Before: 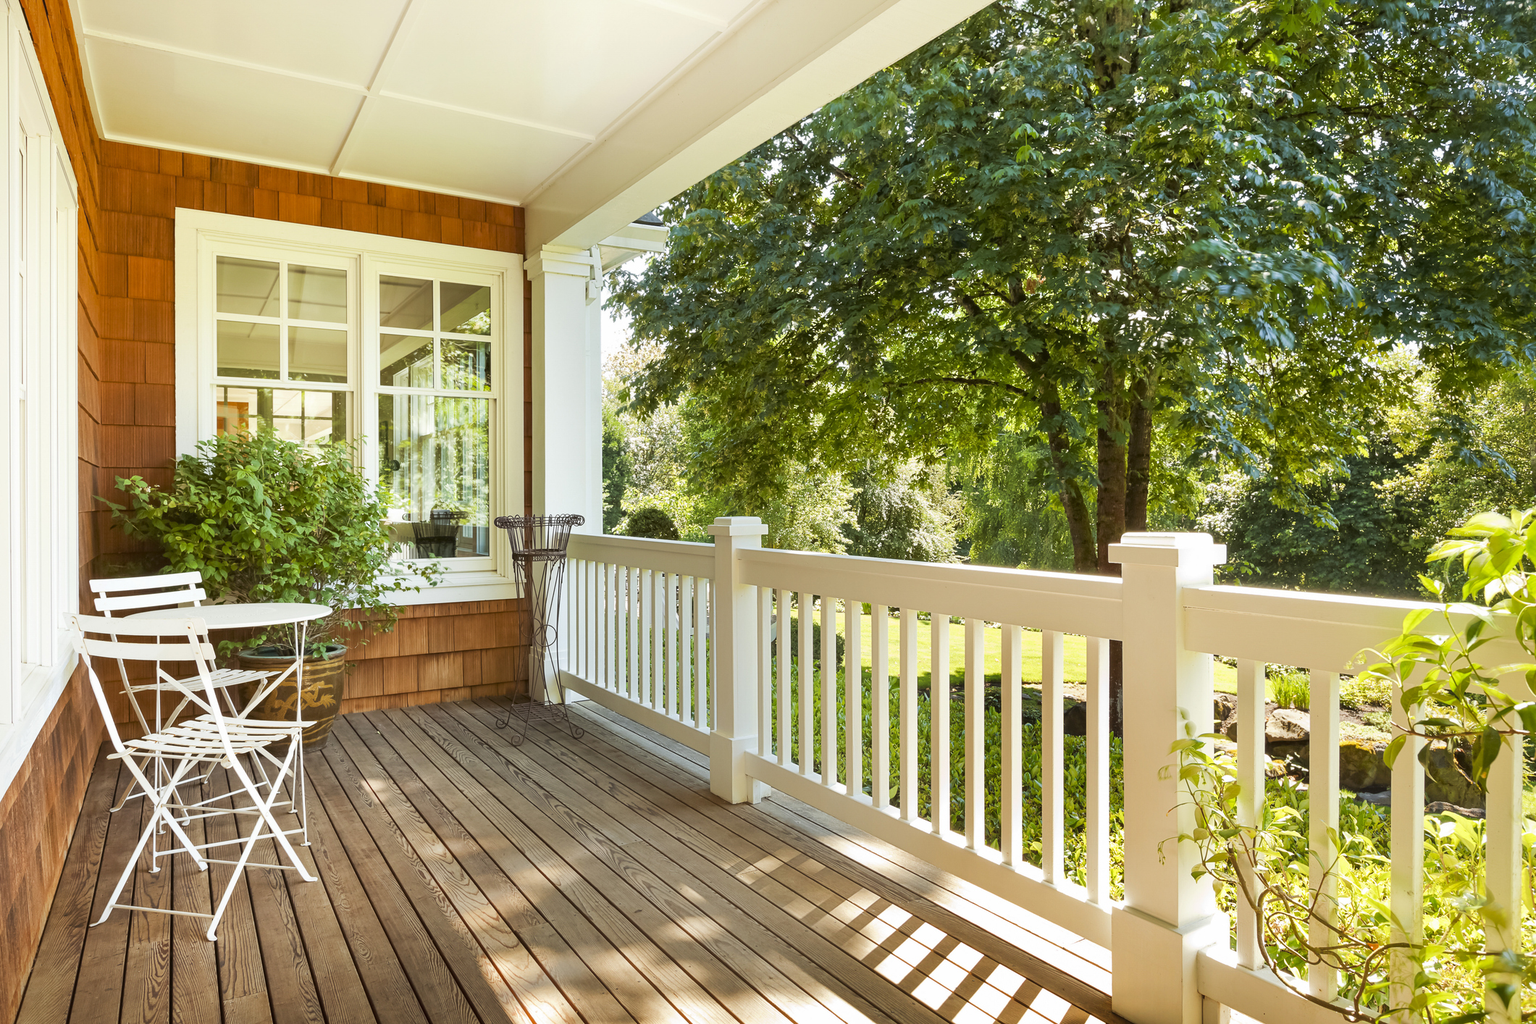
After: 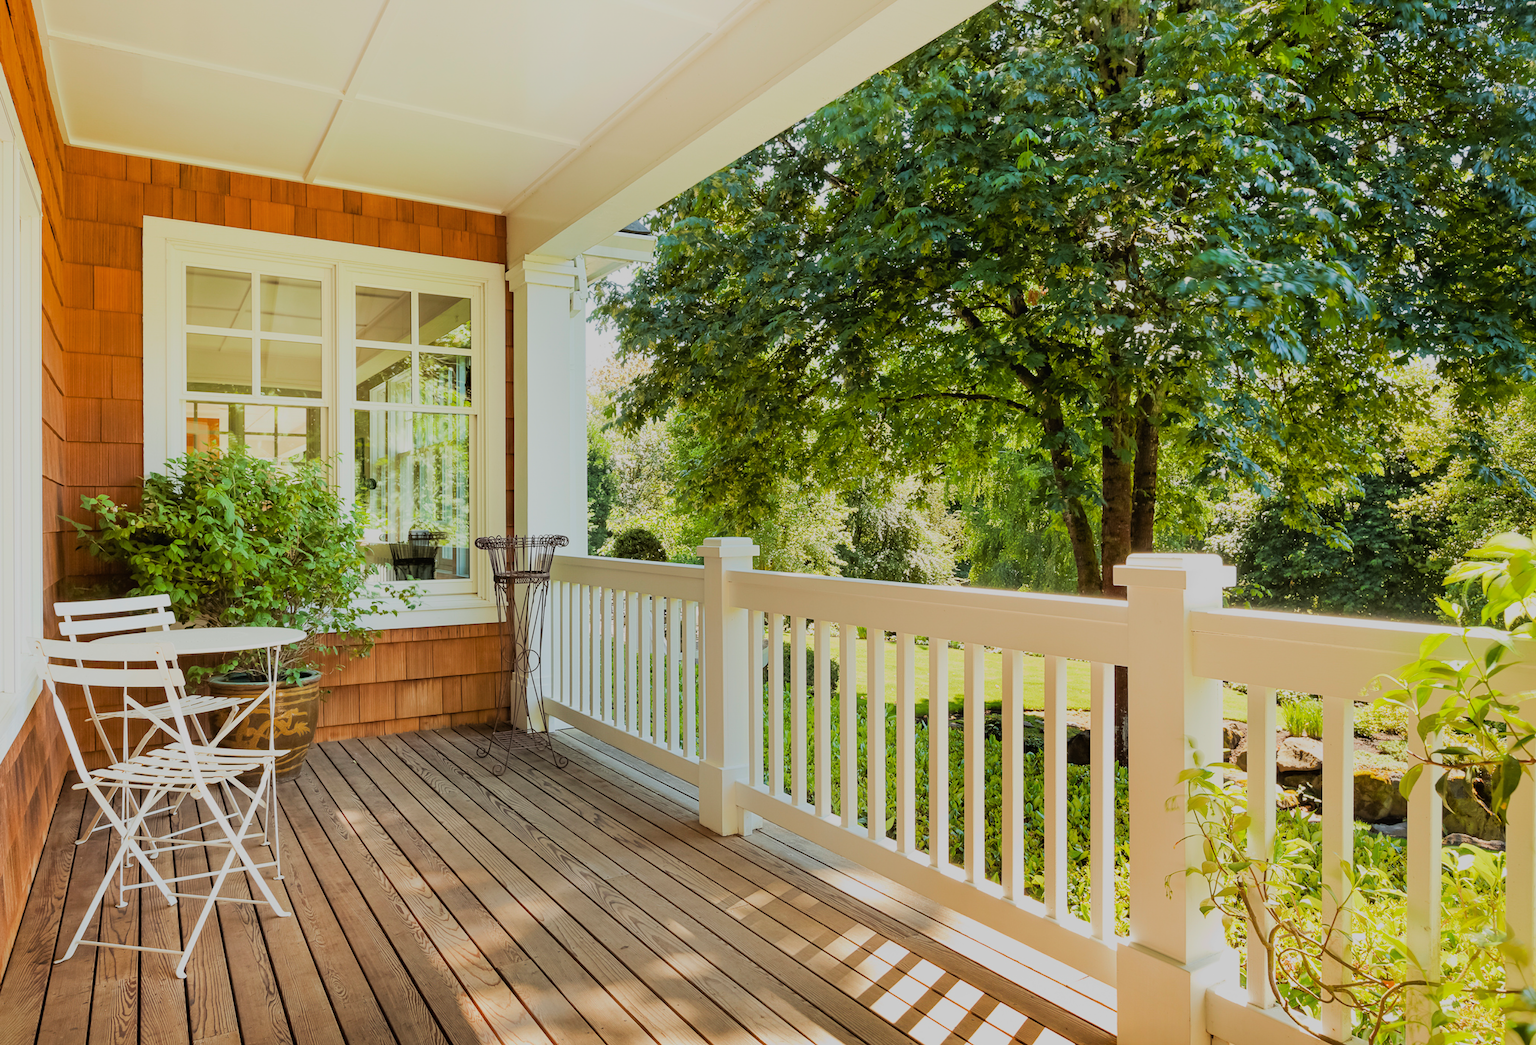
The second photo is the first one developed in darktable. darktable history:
local contrast: mode bilateral grid, contrast 99, coarseness 99, detail 90%, midtone range 0.2
filmic rgb: black relative exposure -7.18 EV, white relative exposure 5.39 EV, hardness 3.03, color science v6 (2022)
crop and rotate: left 2.518%, right 1.258%, bottom 1.784%
